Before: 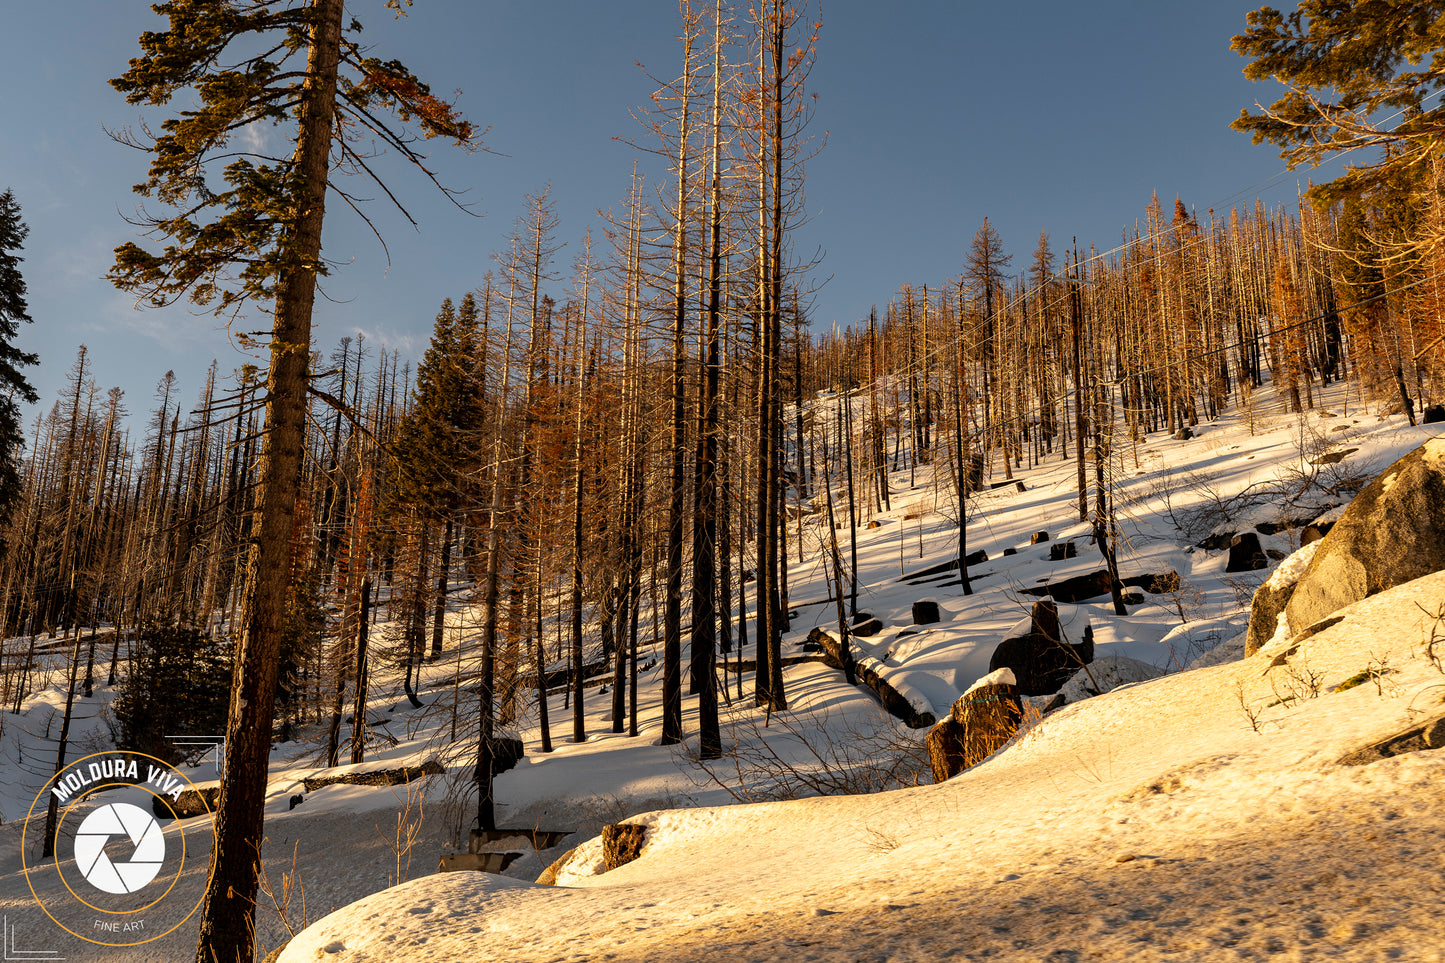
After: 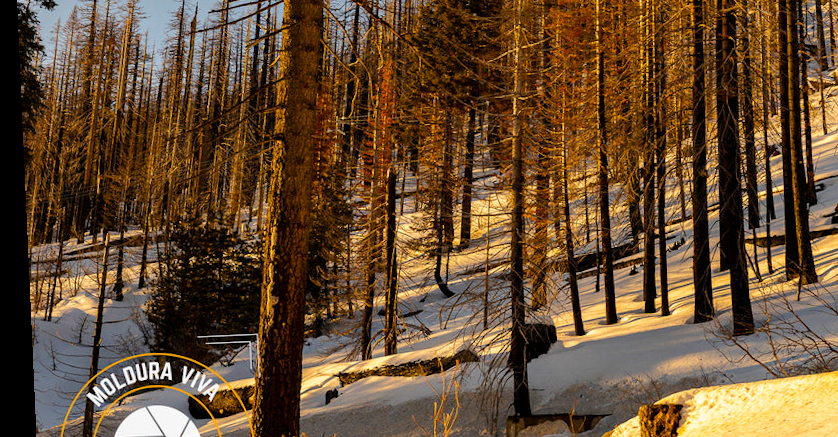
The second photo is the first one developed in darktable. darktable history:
color balance: contrast -0.5%
color balance rgb: perceptual saturation grading › global saturation 25%, perceptual brilliance grading › mid-tones 10%, perceptual brilliance grading › shadows 15%, global vibrance 20%
crop: top 44.483%, right 43.593%, bottom 12.892%
rotate and perspective: rotation -2.56°, automatic cropping off
